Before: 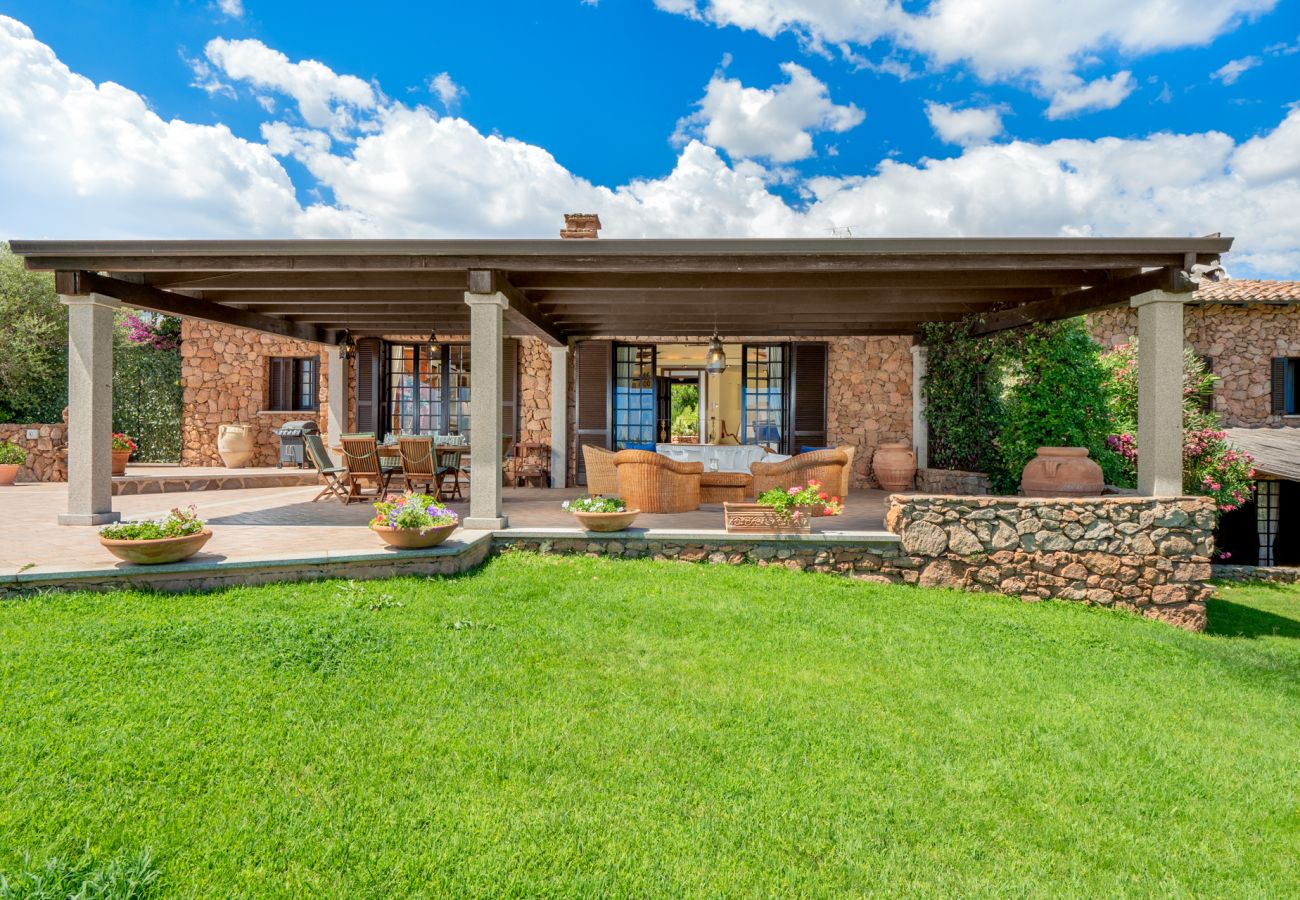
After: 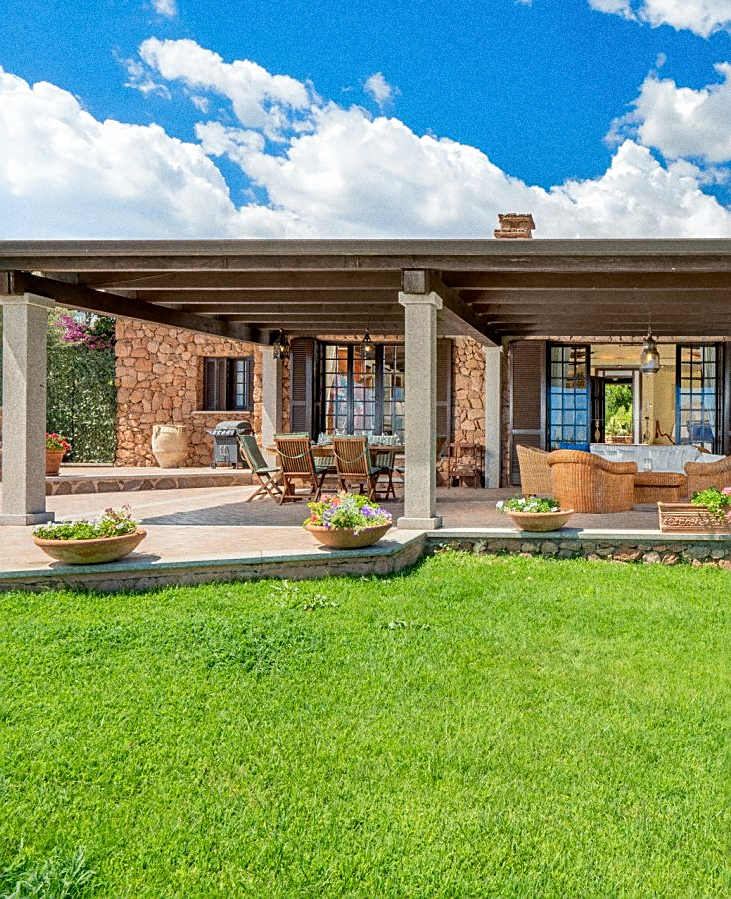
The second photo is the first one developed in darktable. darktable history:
crop: left 5.114%, right 38.589%
sharpen: on, module defaults
grain: coarseness 8.68 ISO, strength 31.94%
